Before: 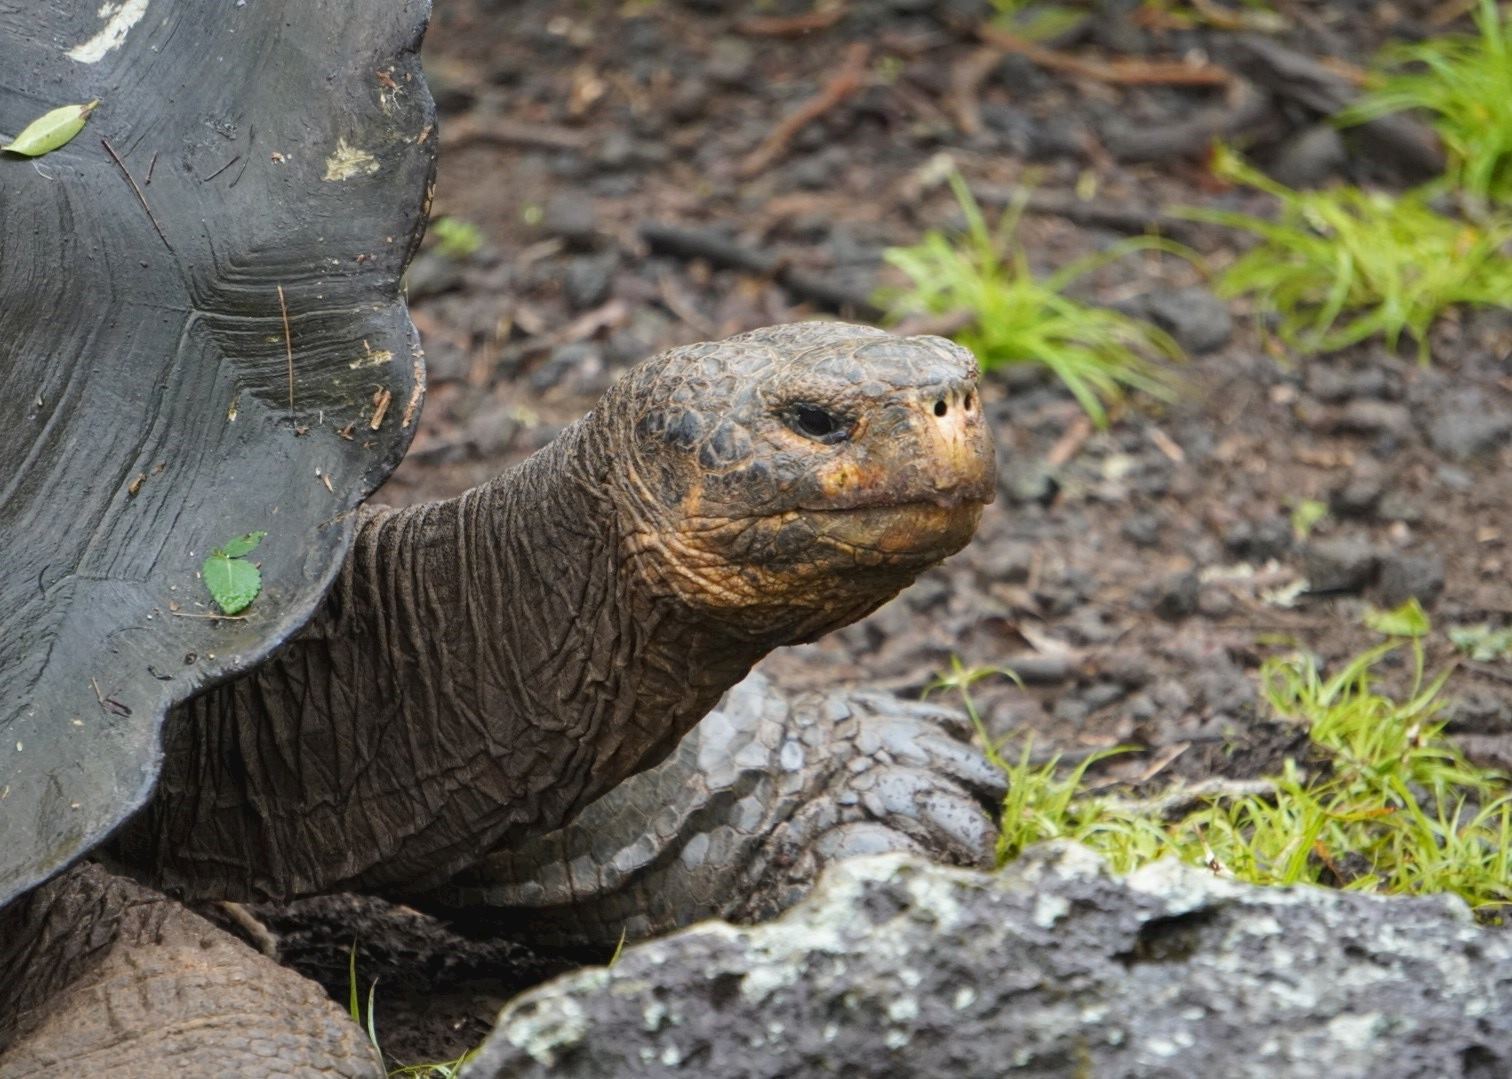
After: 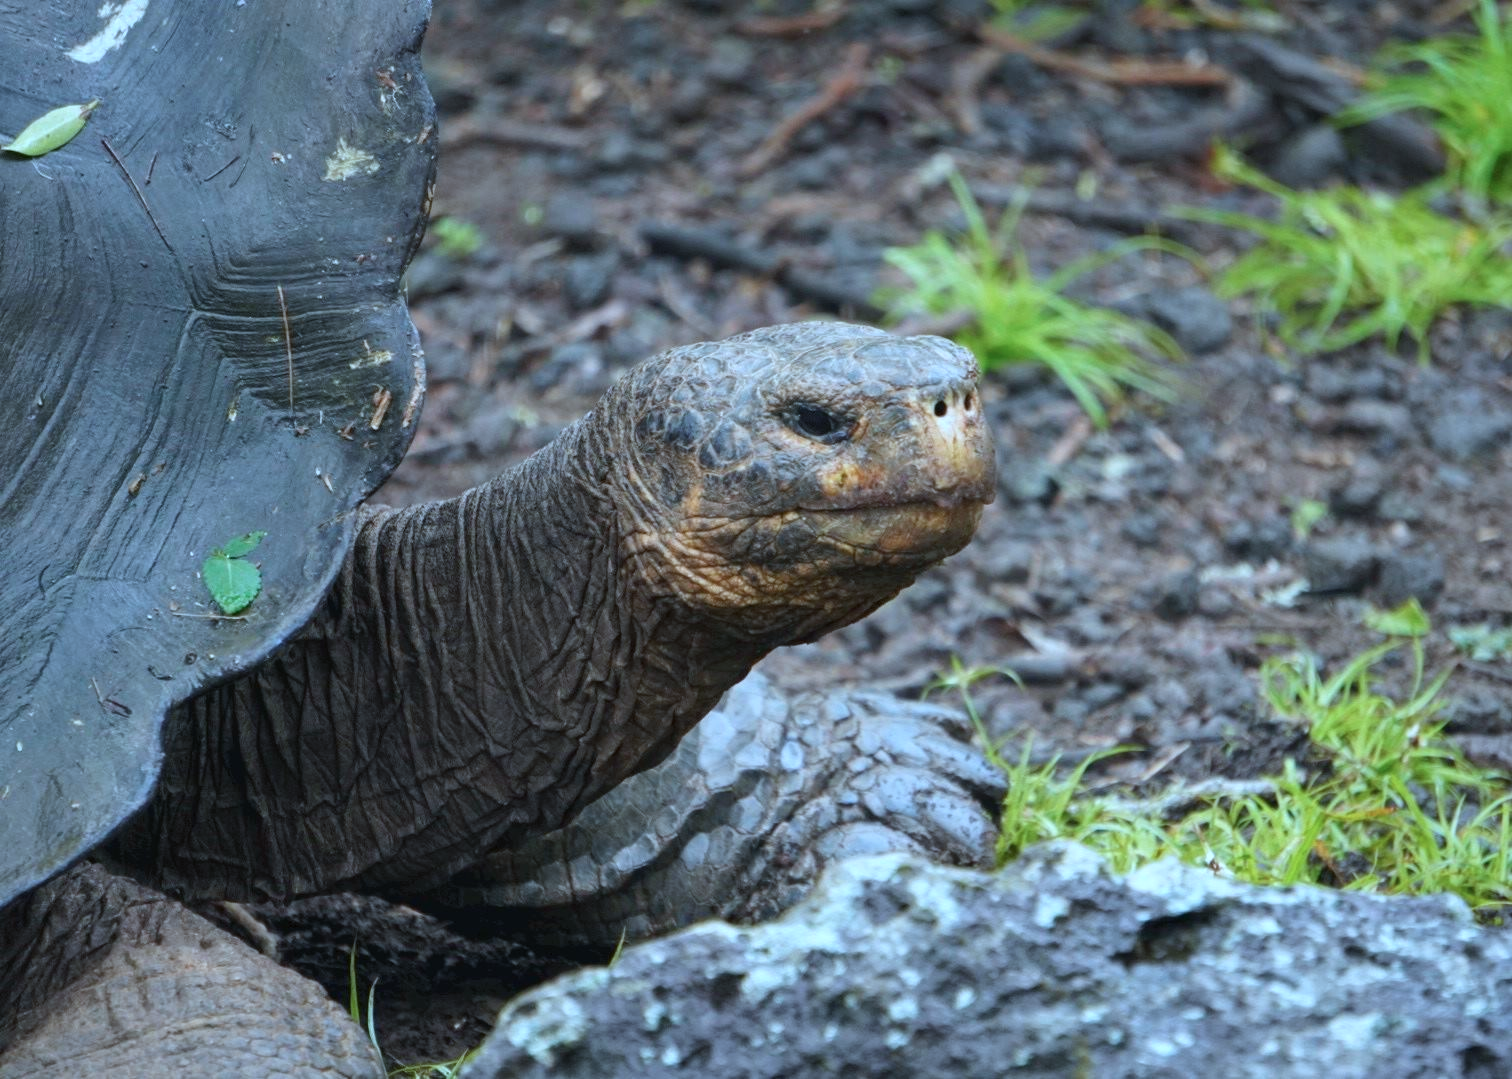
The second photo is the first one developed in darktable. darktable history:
color calibration: x 0.396, y 0.386, temperature 3664.59 K
